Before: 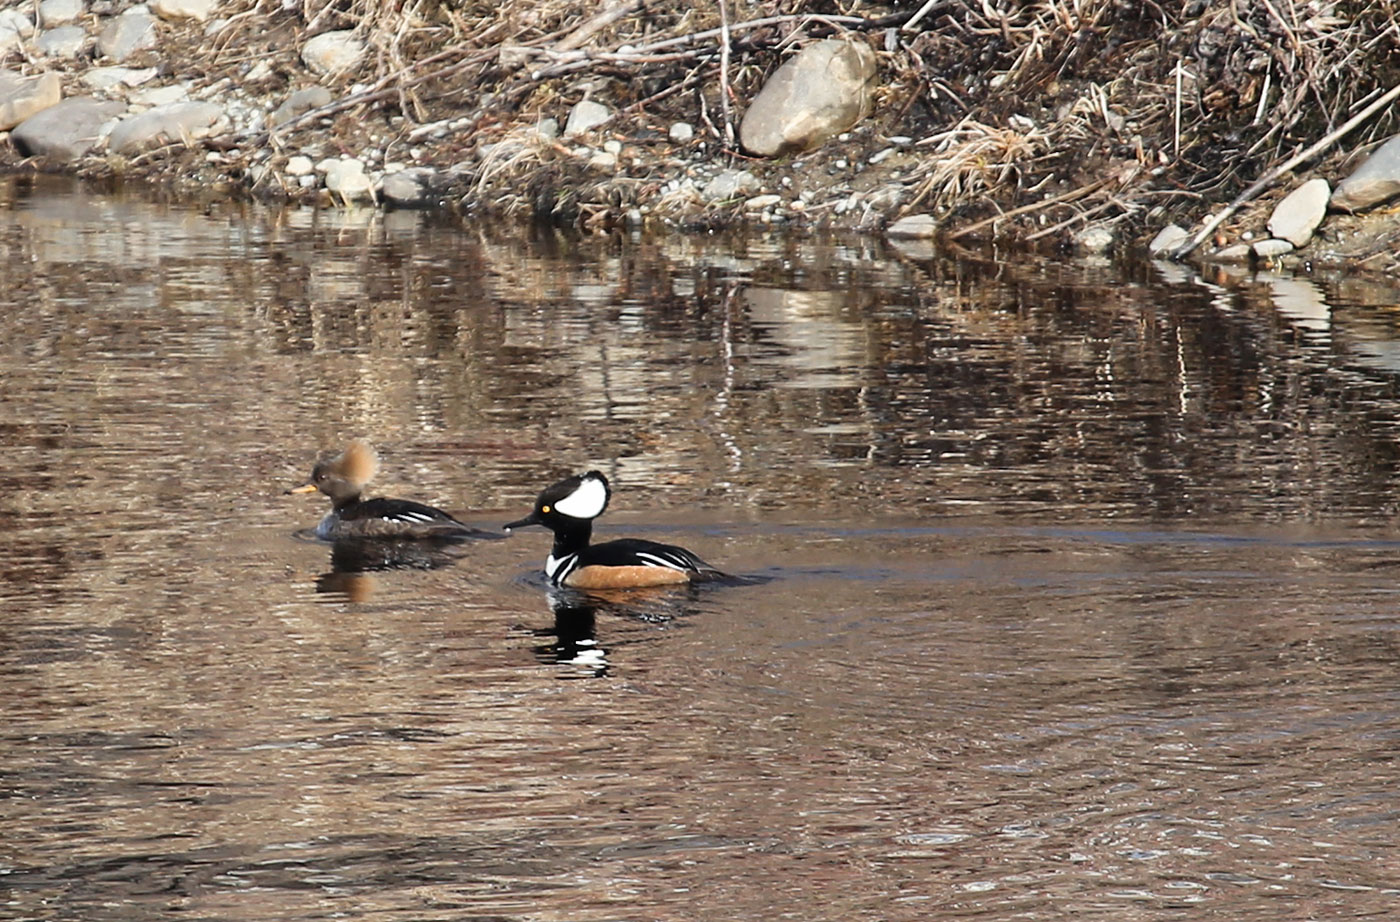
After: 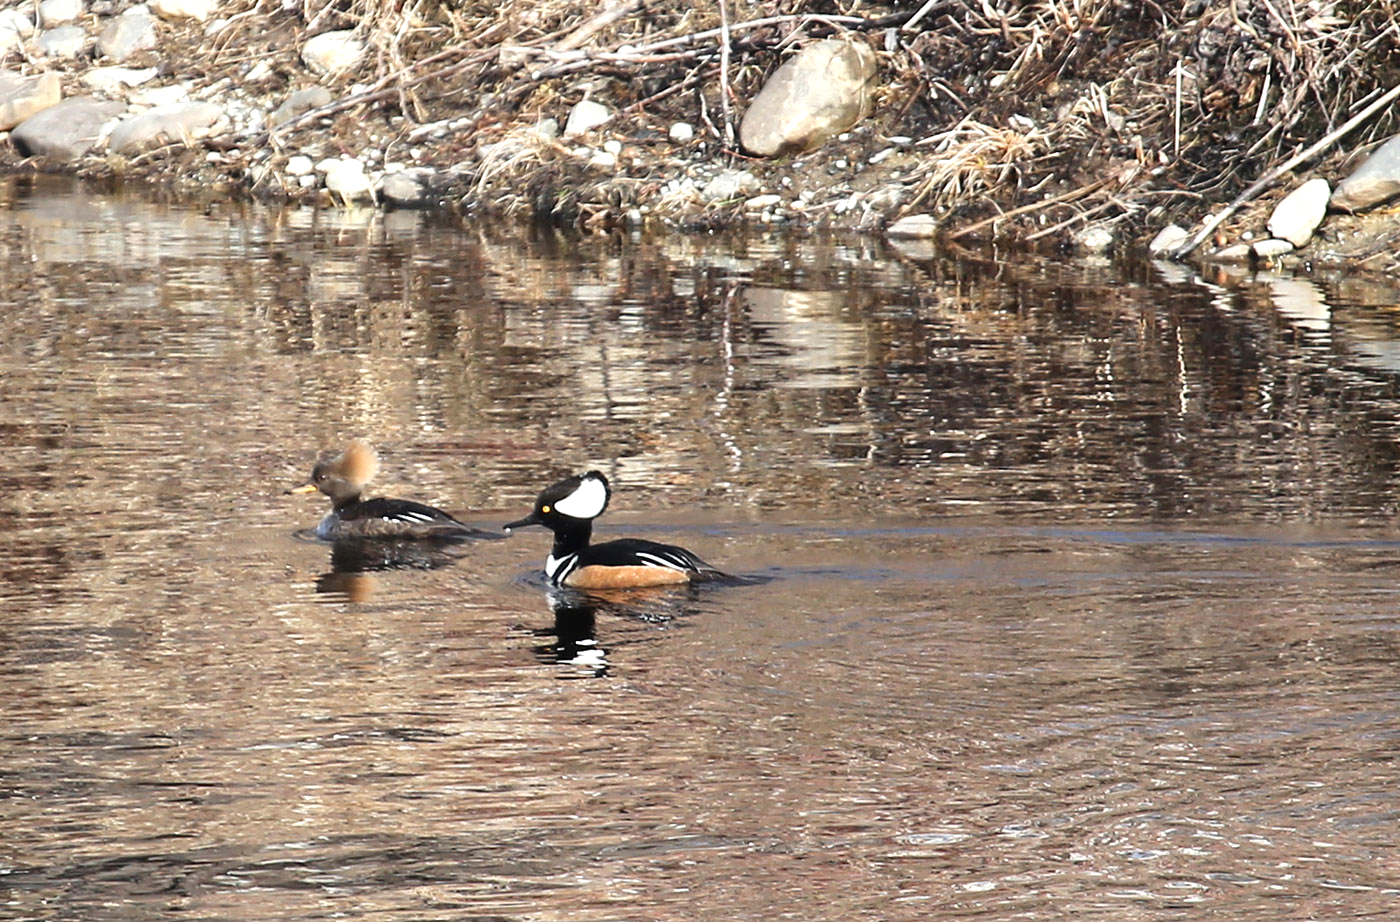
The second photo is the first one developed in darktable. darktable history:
exposure: black level correction 0, exposure 0.5 EV, compensate exposure bias true, compensate highlight preservation false
tone equalizer: edges refinement/feathering 500, mask exposure compensation -1.57 EV, preserve details no
